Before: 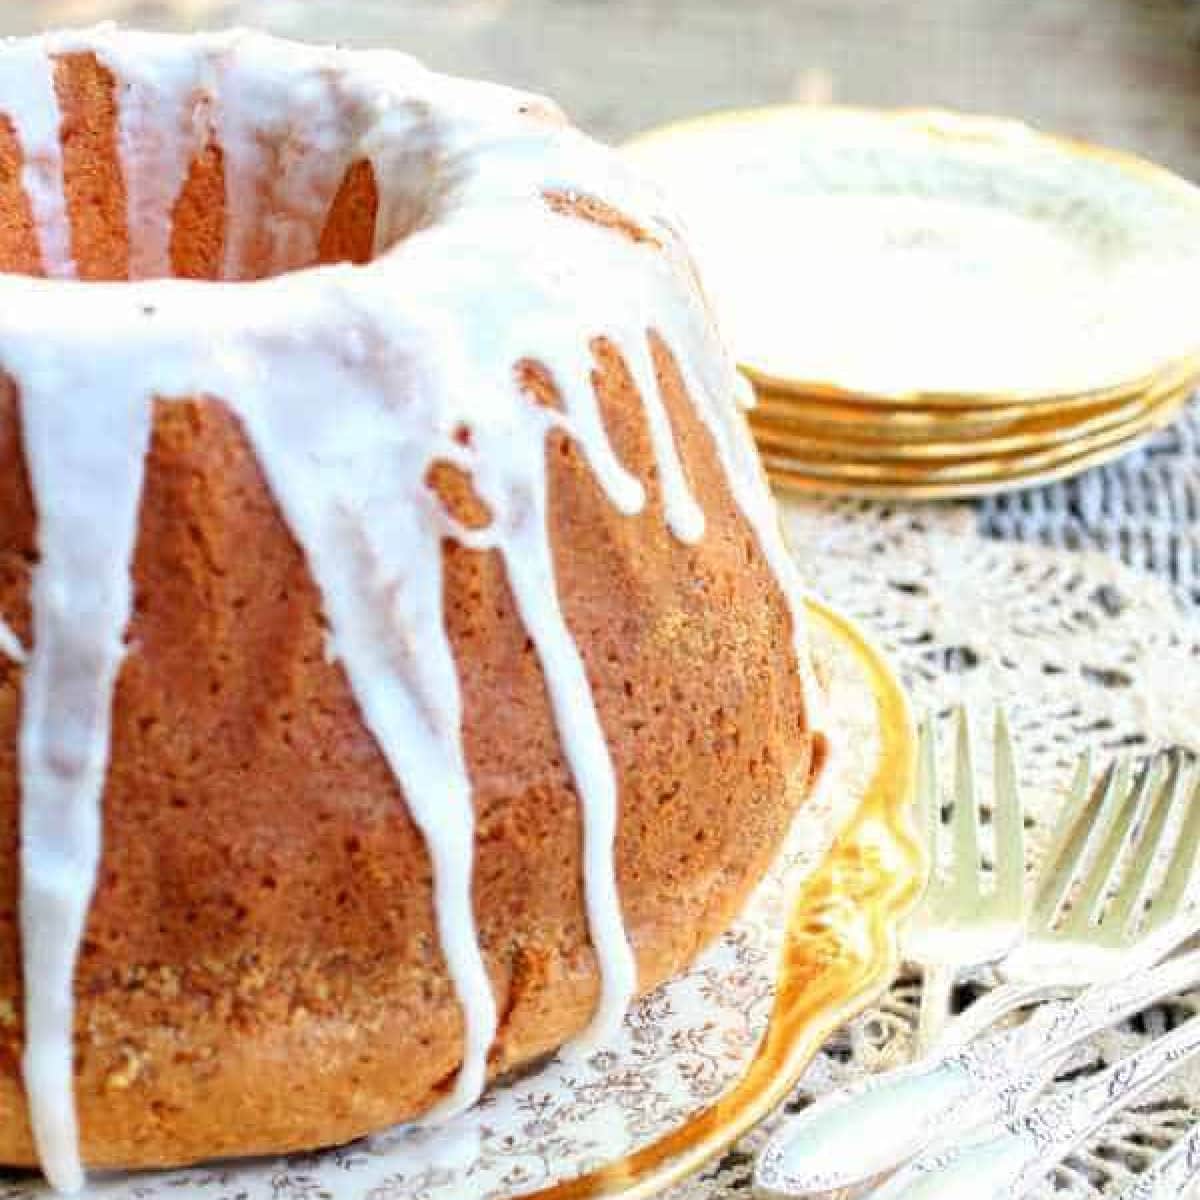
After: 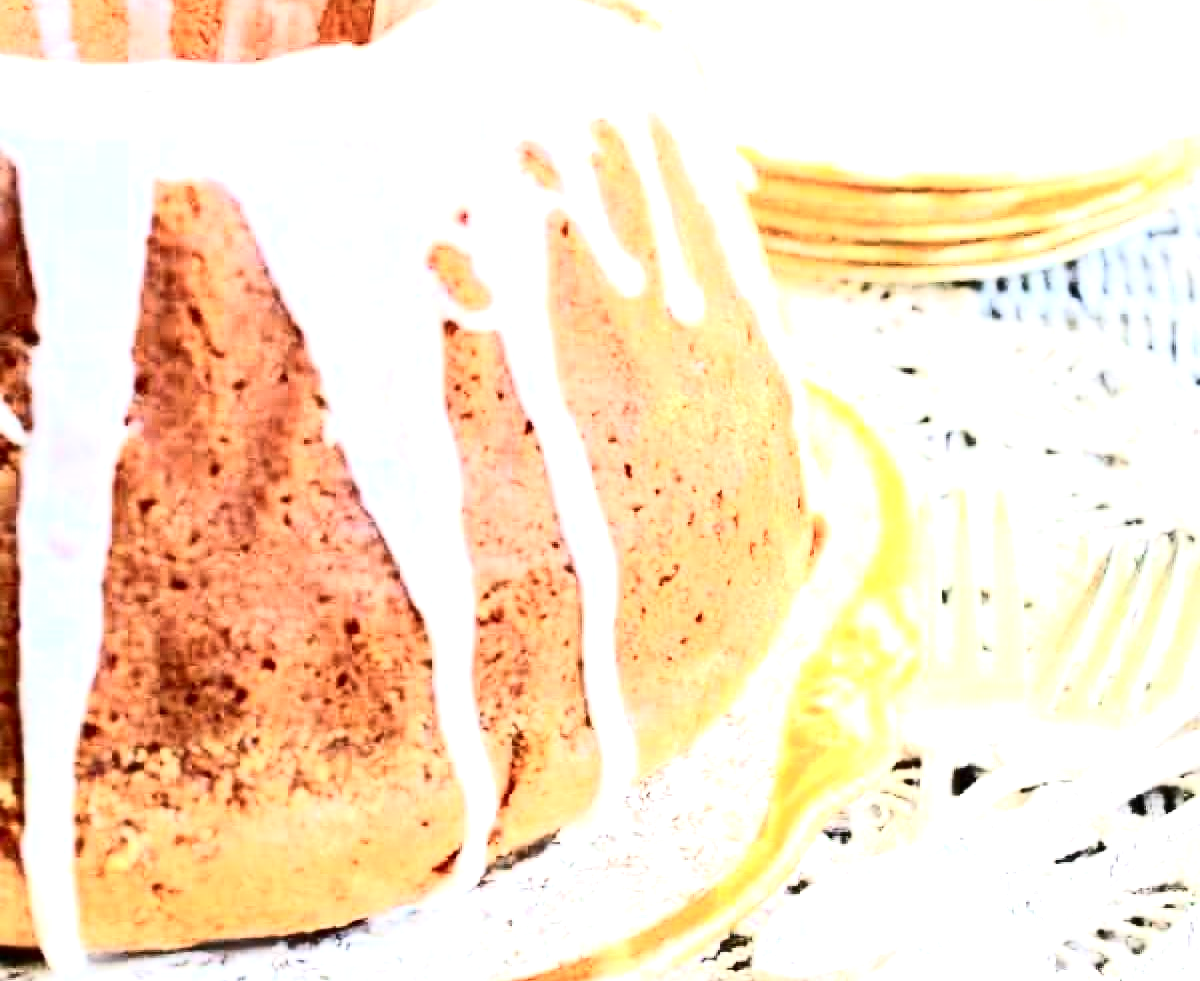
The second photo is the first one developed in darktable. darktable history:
contrast brightness saturation: contrast 0.488, saturation -0.082
exposure: black level correction -0.002, exposure 1.115 EV, compensate exposure bias true, compensate highlight preservation false
crop and rotate: top 18.182%
